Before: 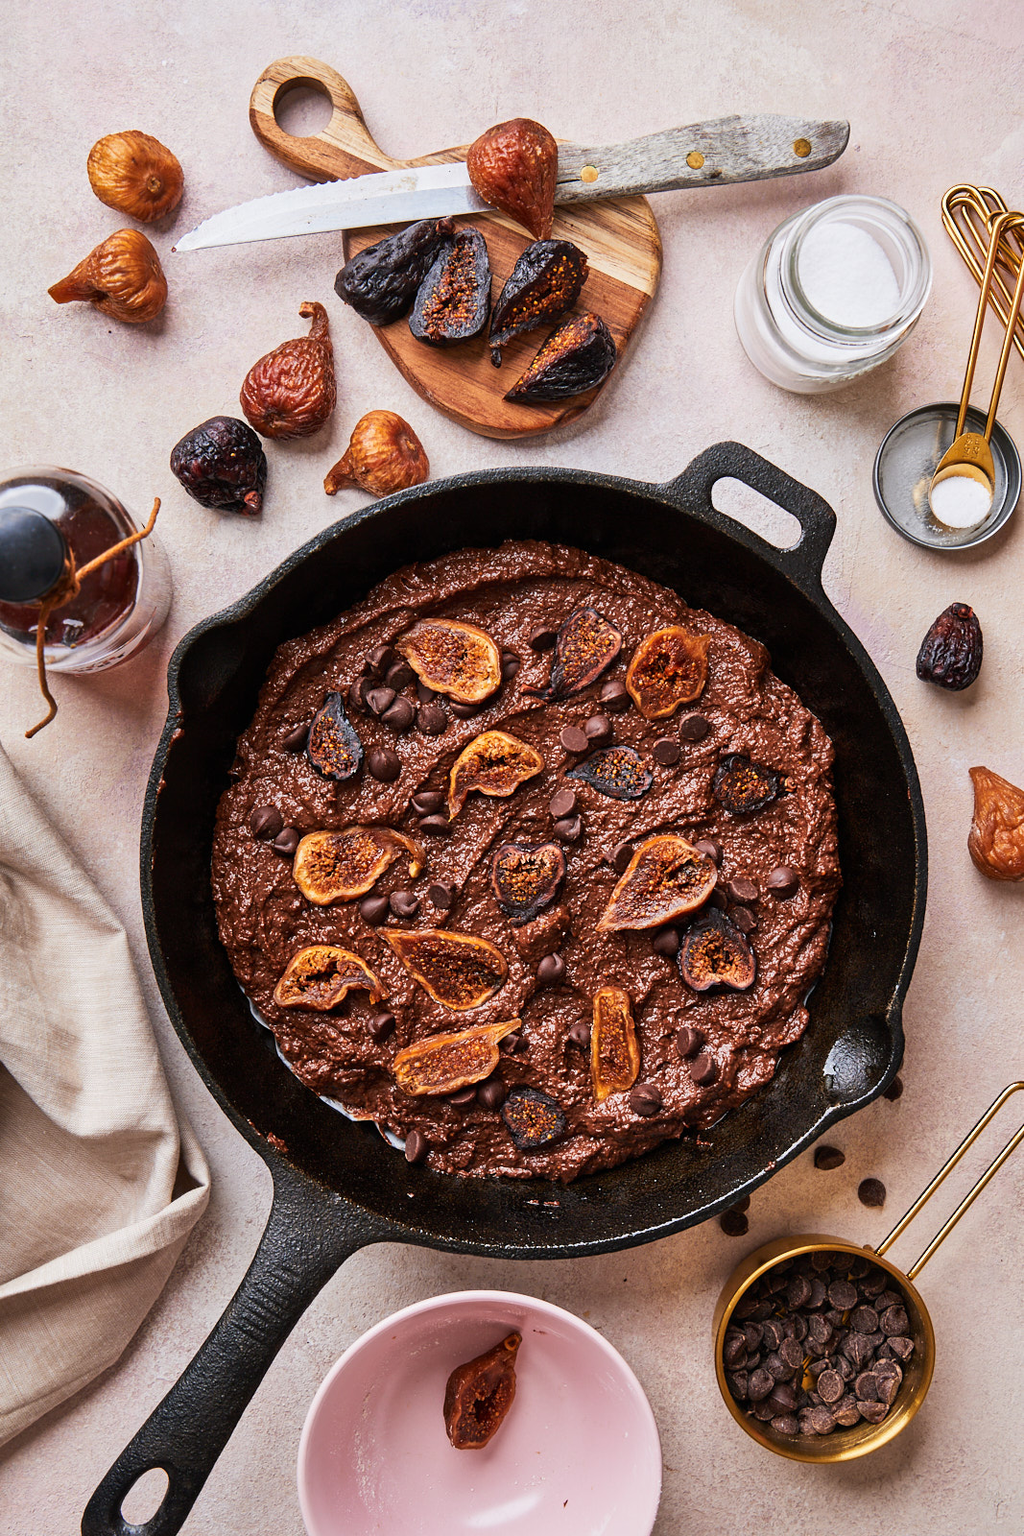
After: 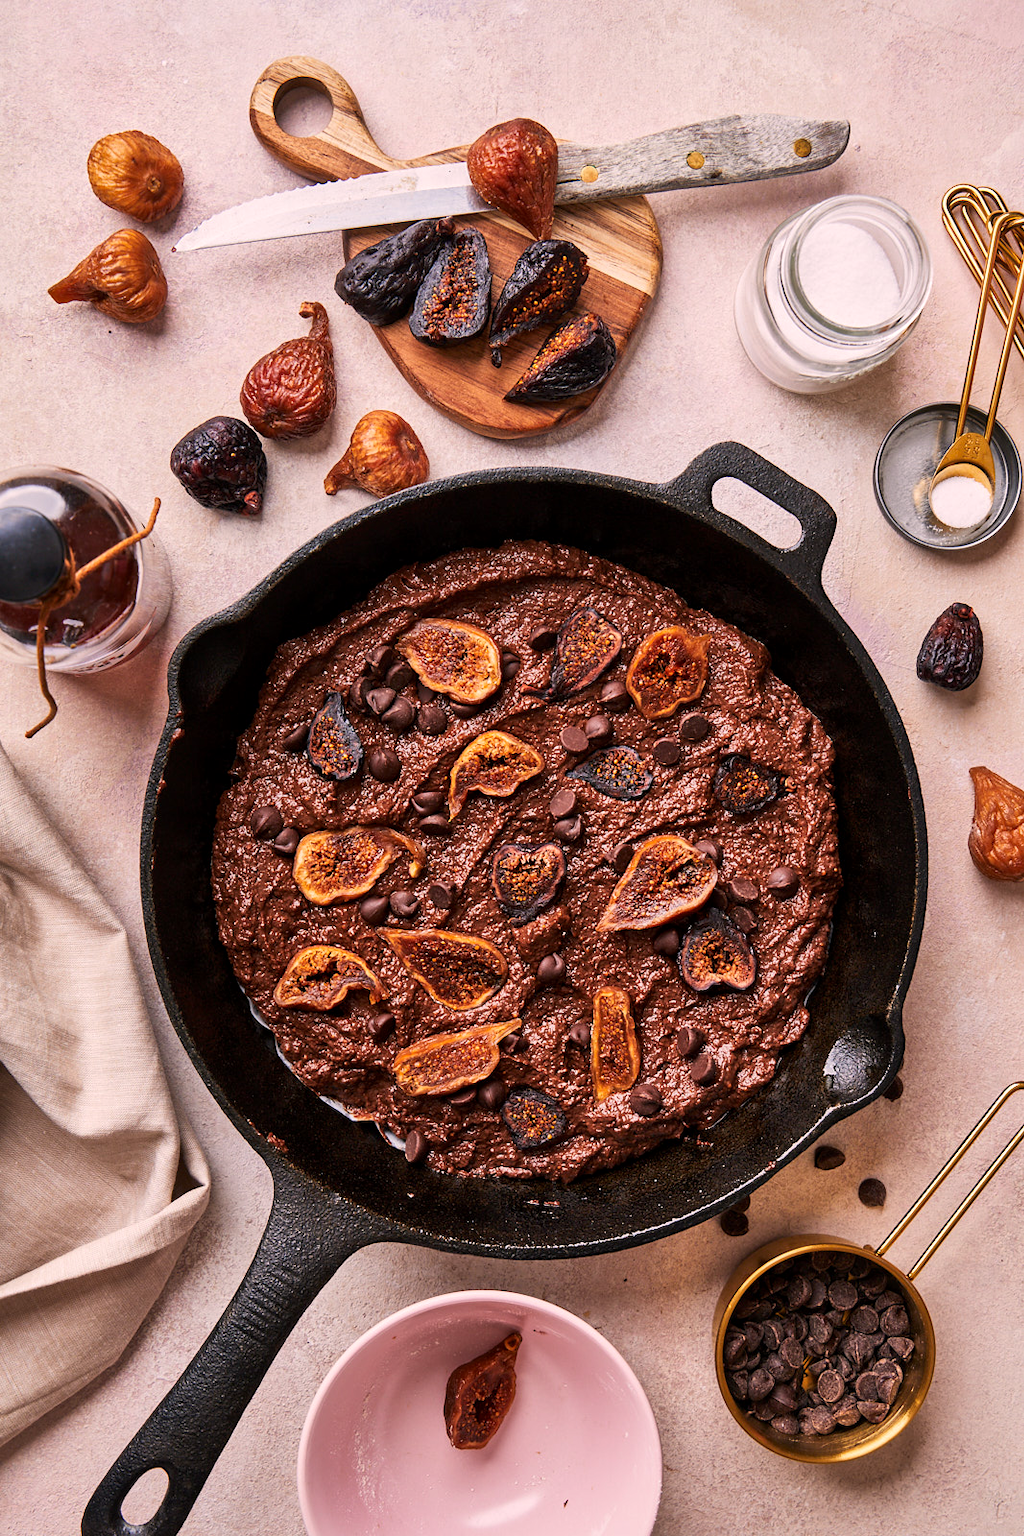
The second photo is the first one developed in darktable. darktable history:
color correction: highlights a* 7.78, highlights b* 4.41
local contrast: mode bilateral grid, contrast 19, coarseness 51, detail 119%, midtone range 0.2
